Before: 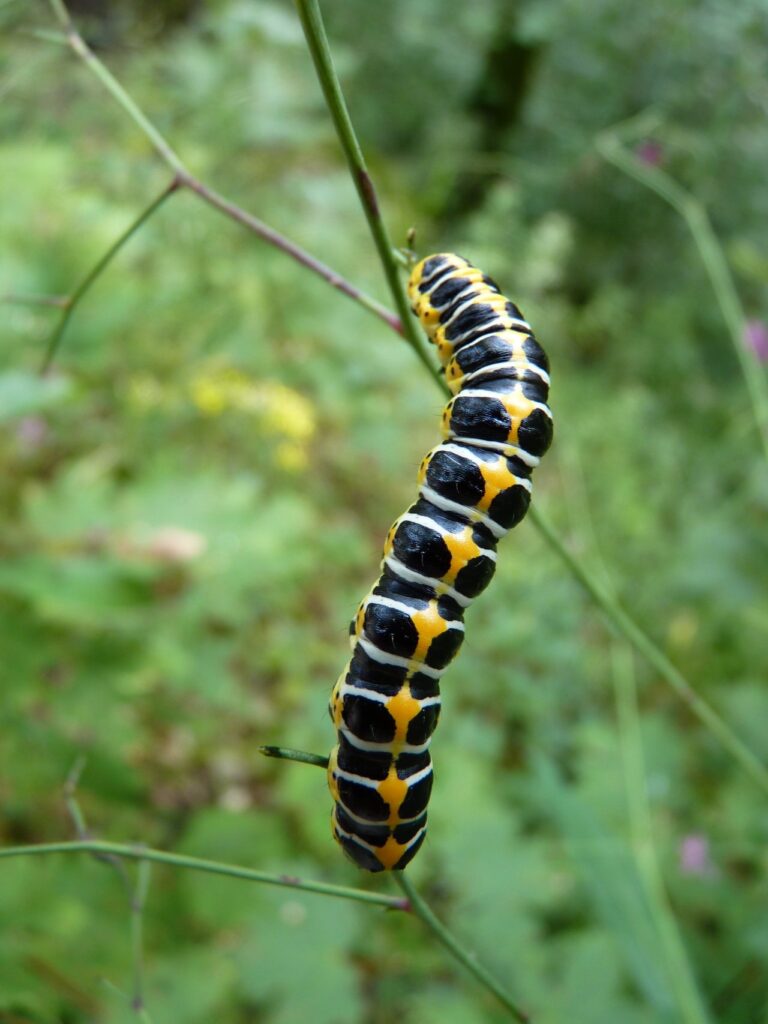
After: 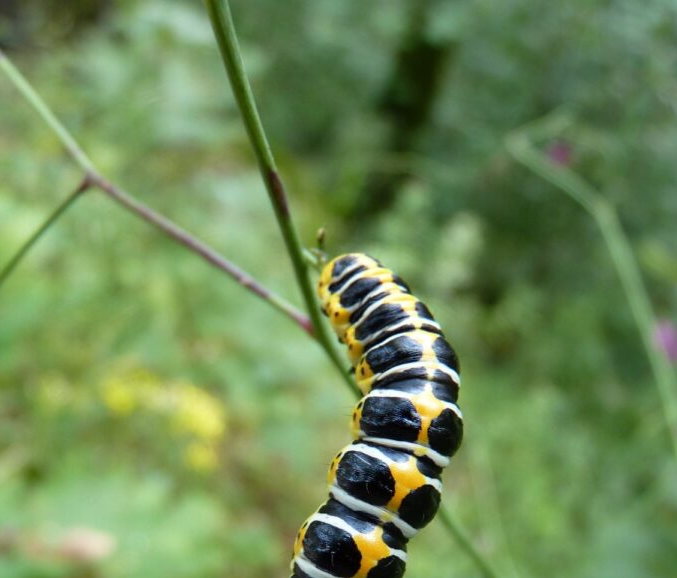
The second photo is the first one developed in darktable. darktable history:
color calibration: illuminant same as pipeline (D50), adaptation XYZ, x 0.345, y 0.357, temperature 5023.11 K, saturation algorithm version 1 (2020)
crop and rotate: left 11.72%, bottom 43.523%
